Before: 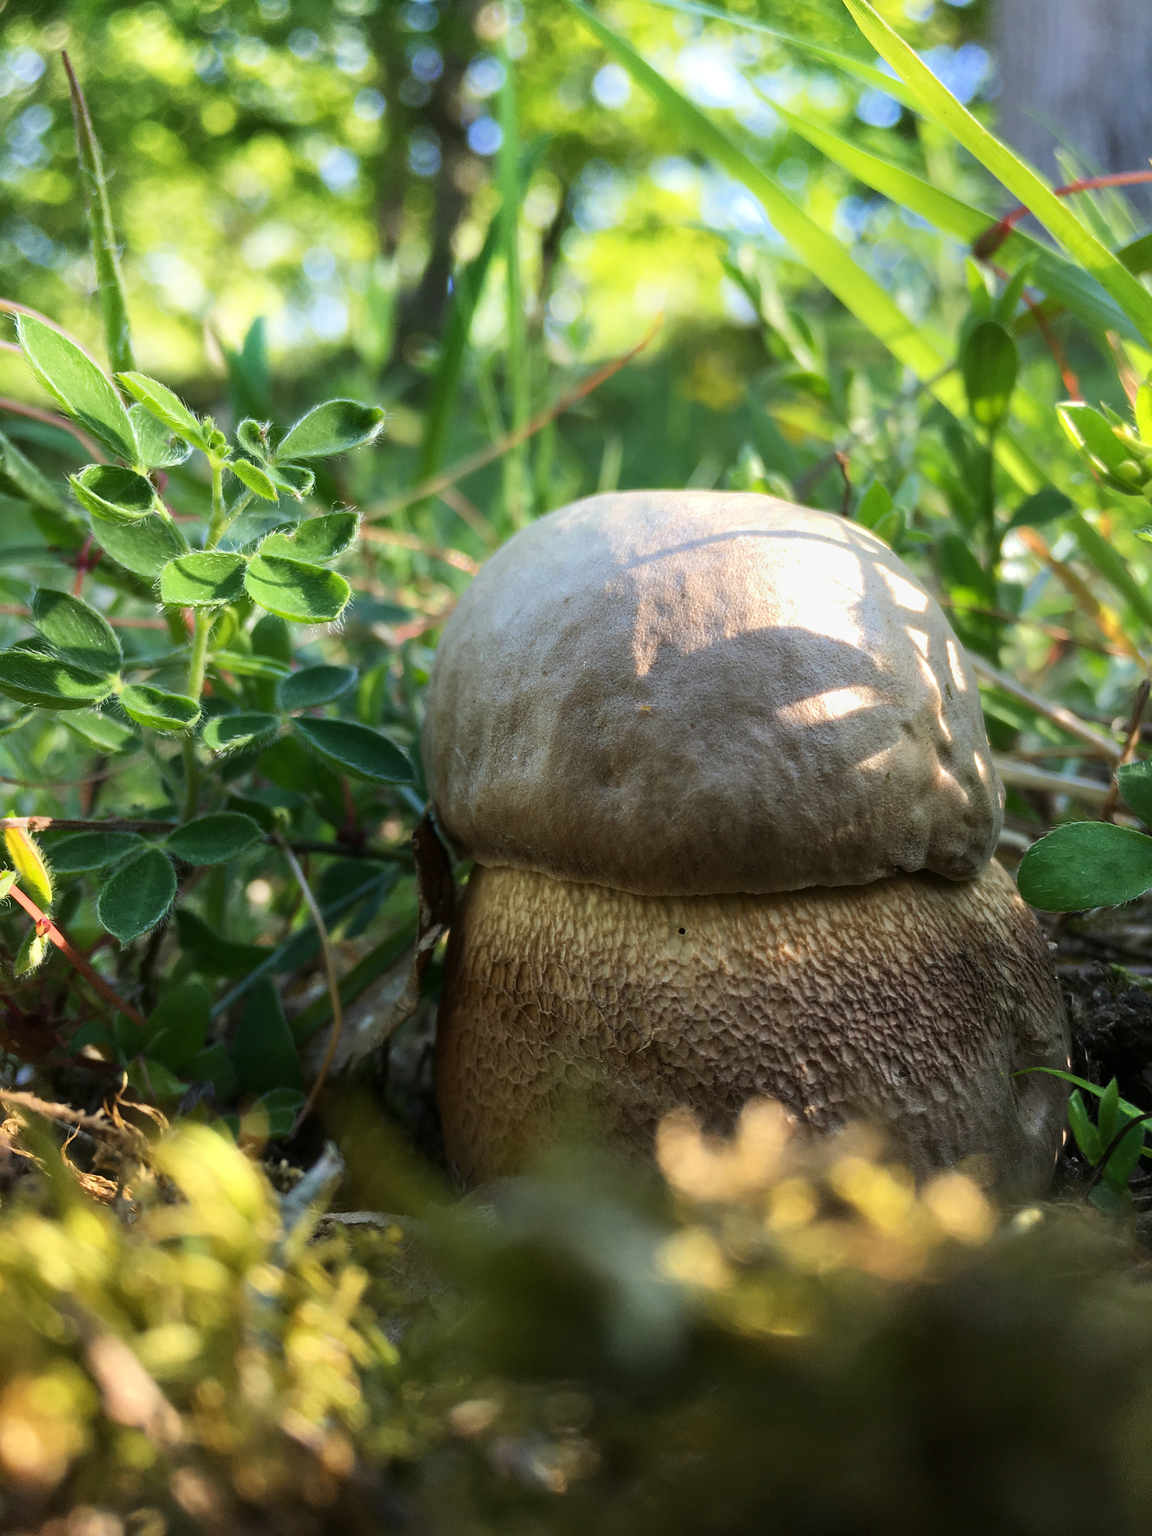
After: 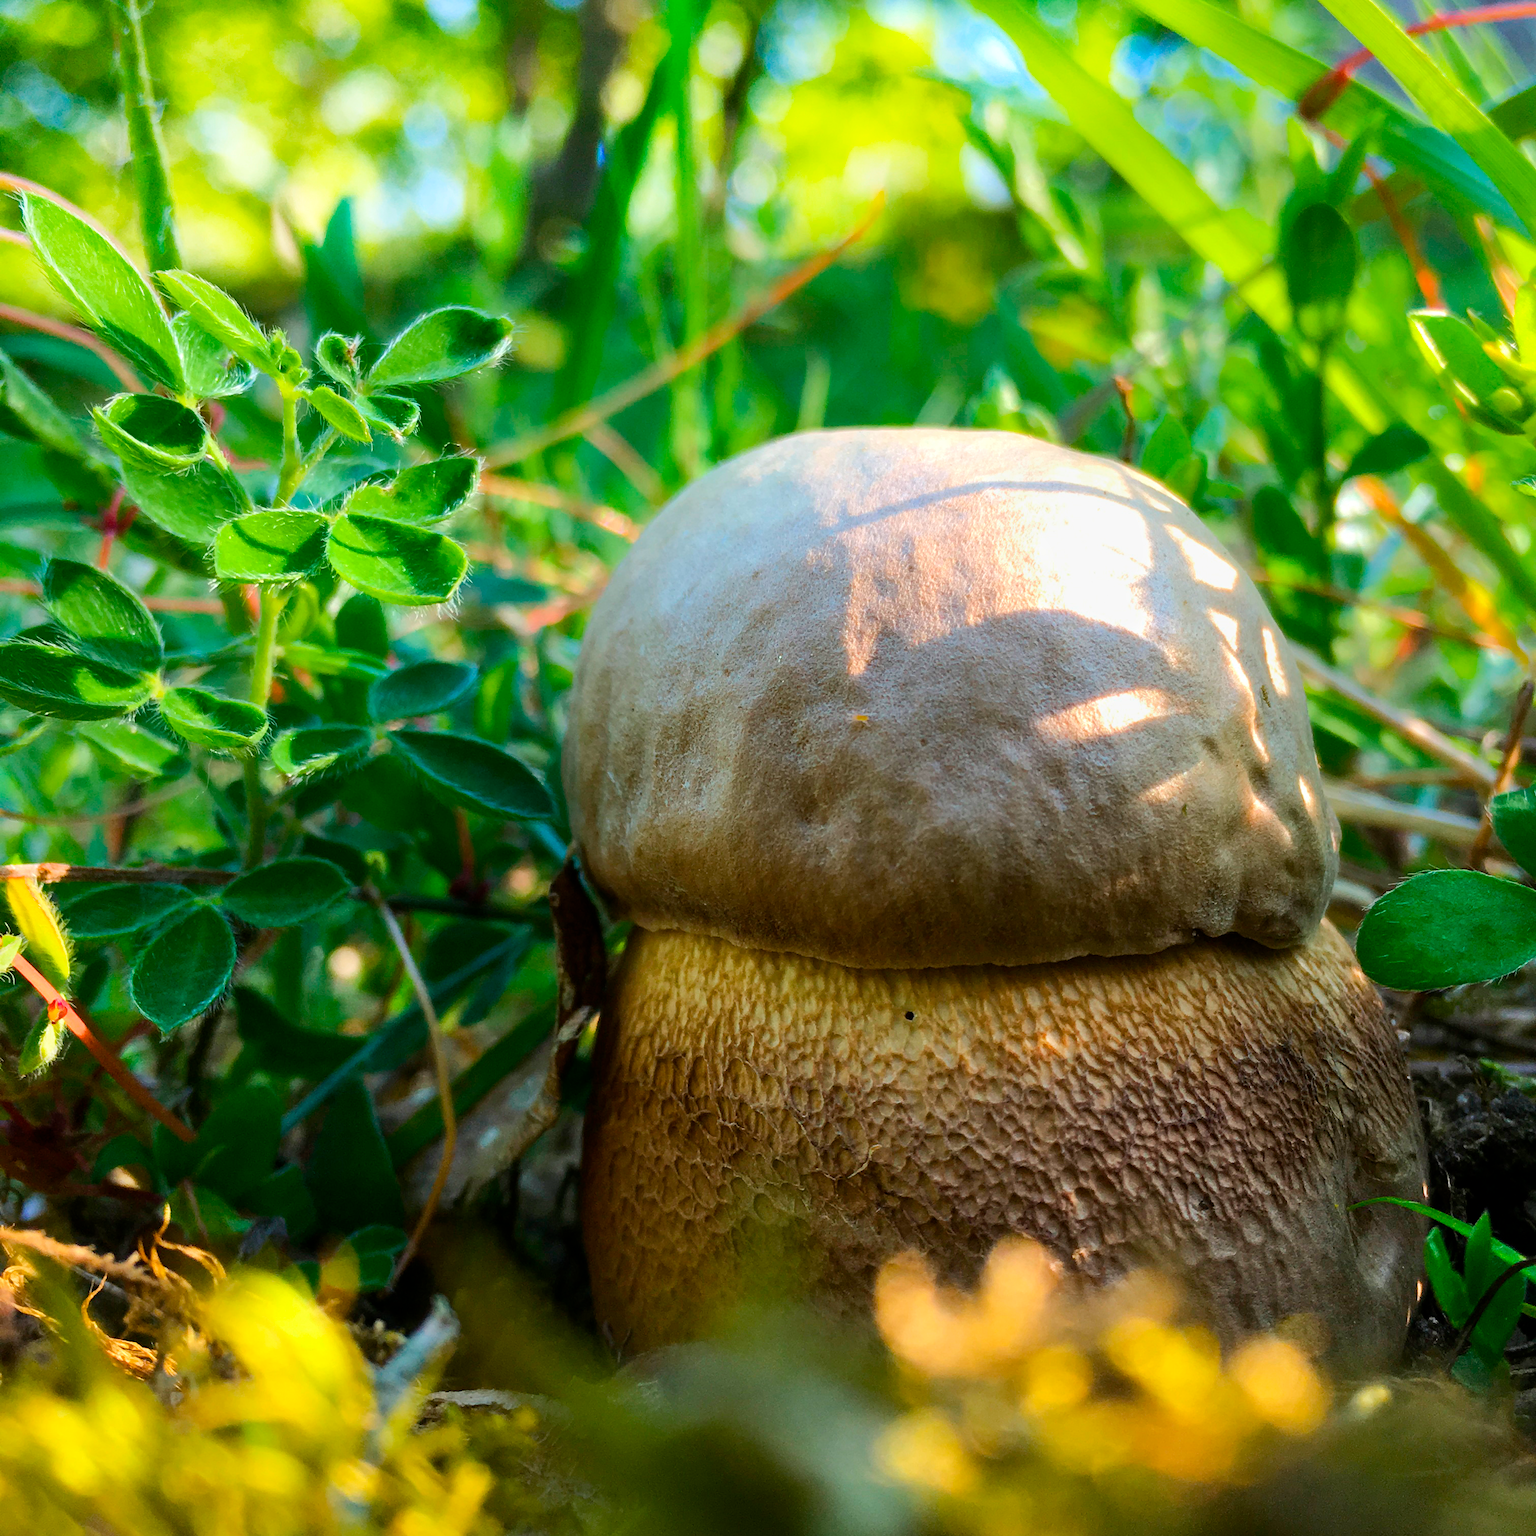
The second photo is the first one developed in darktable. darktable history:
crop: top 11.038%, bottom 13.962%
color balance rgb: perceptual saturation grading › global saturation 25%, perceptual brilliance grading › mid-tones 10%, perceptual brilliance grading › shadows 15%, global vibrance 20%
